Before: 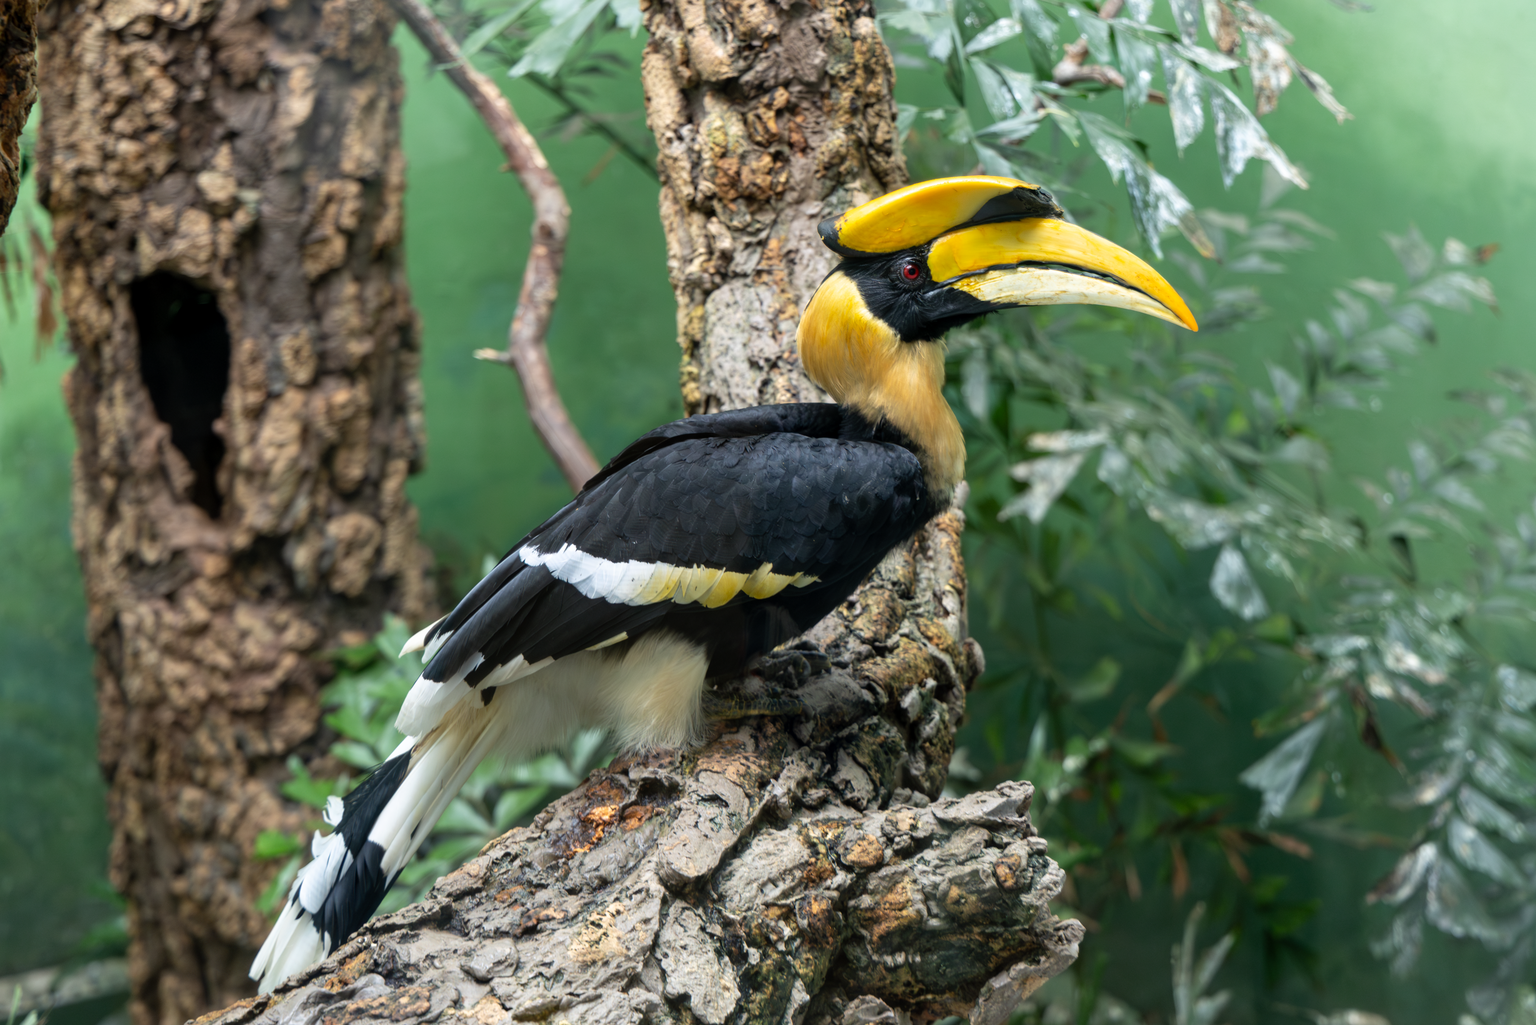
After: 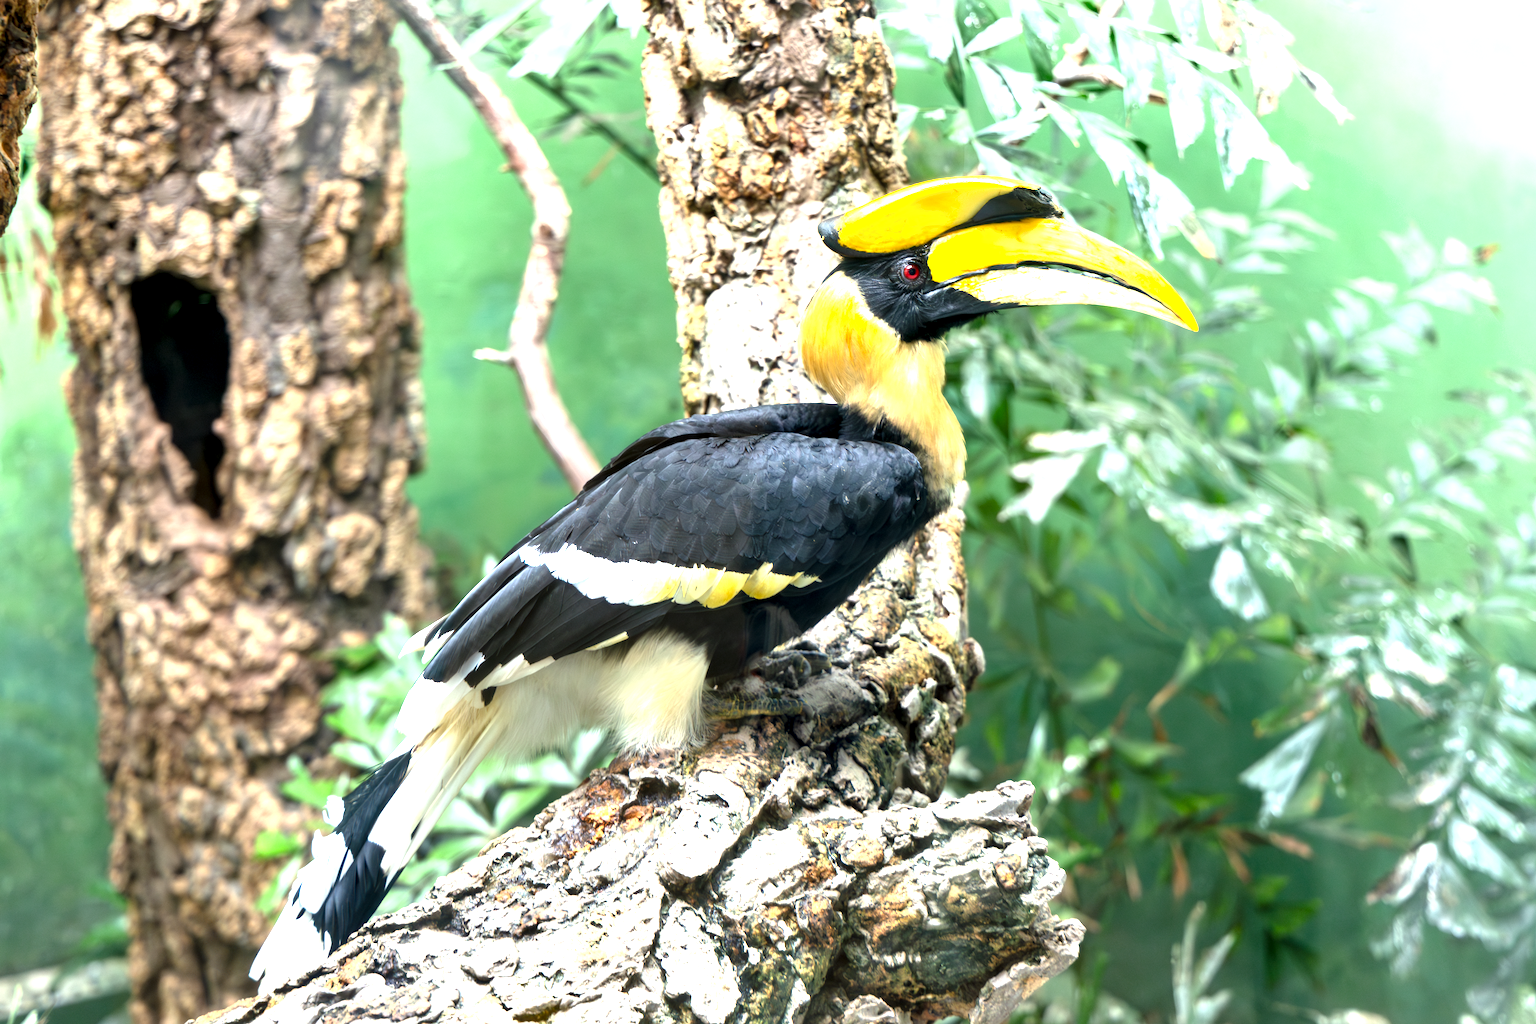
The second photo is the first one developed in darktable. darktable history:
exposure: black level correction 0.001, exposure 1.84 EV, compensate highlight preservation false
shadows and highlights: shadows 37.27, highlights -28.18, soften with gaussian
